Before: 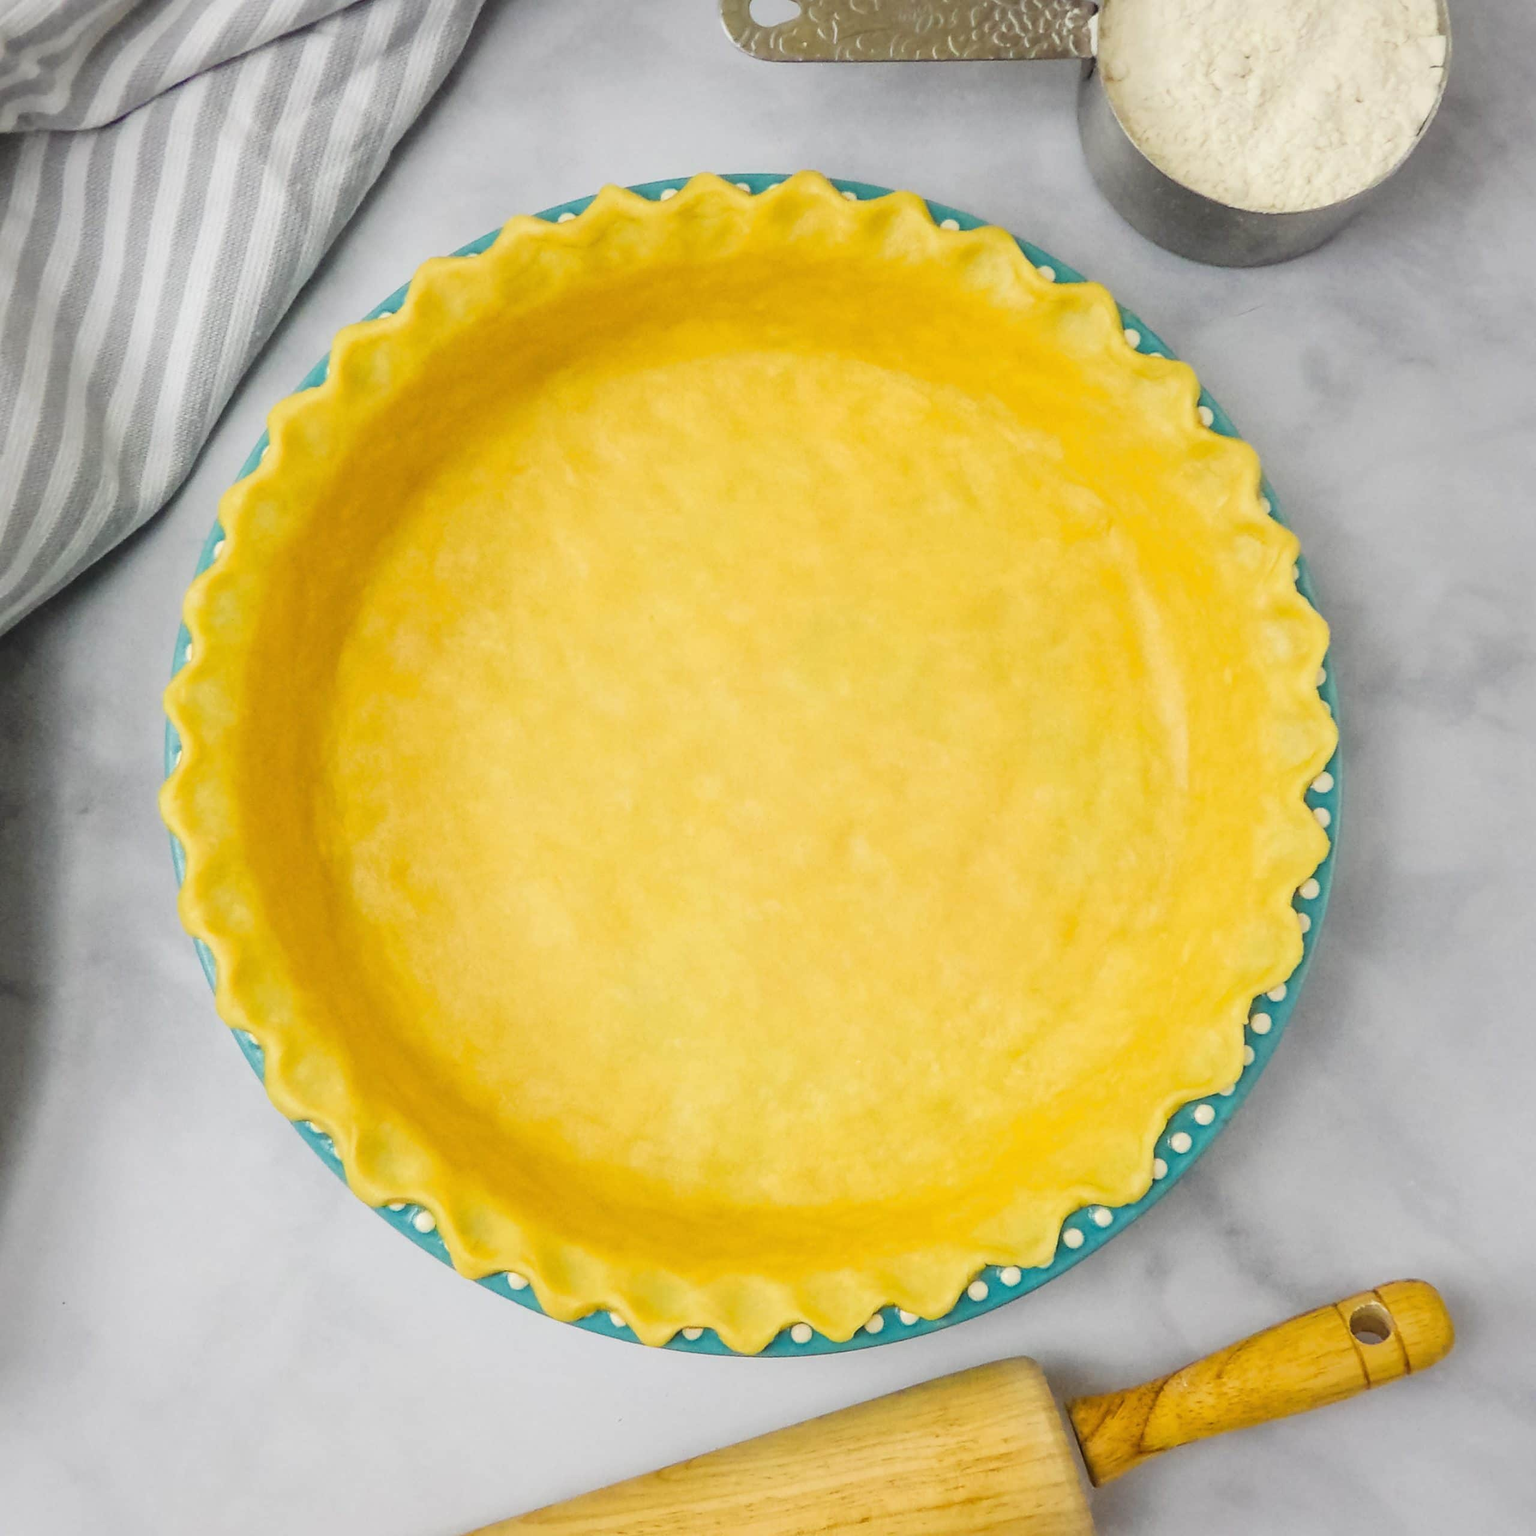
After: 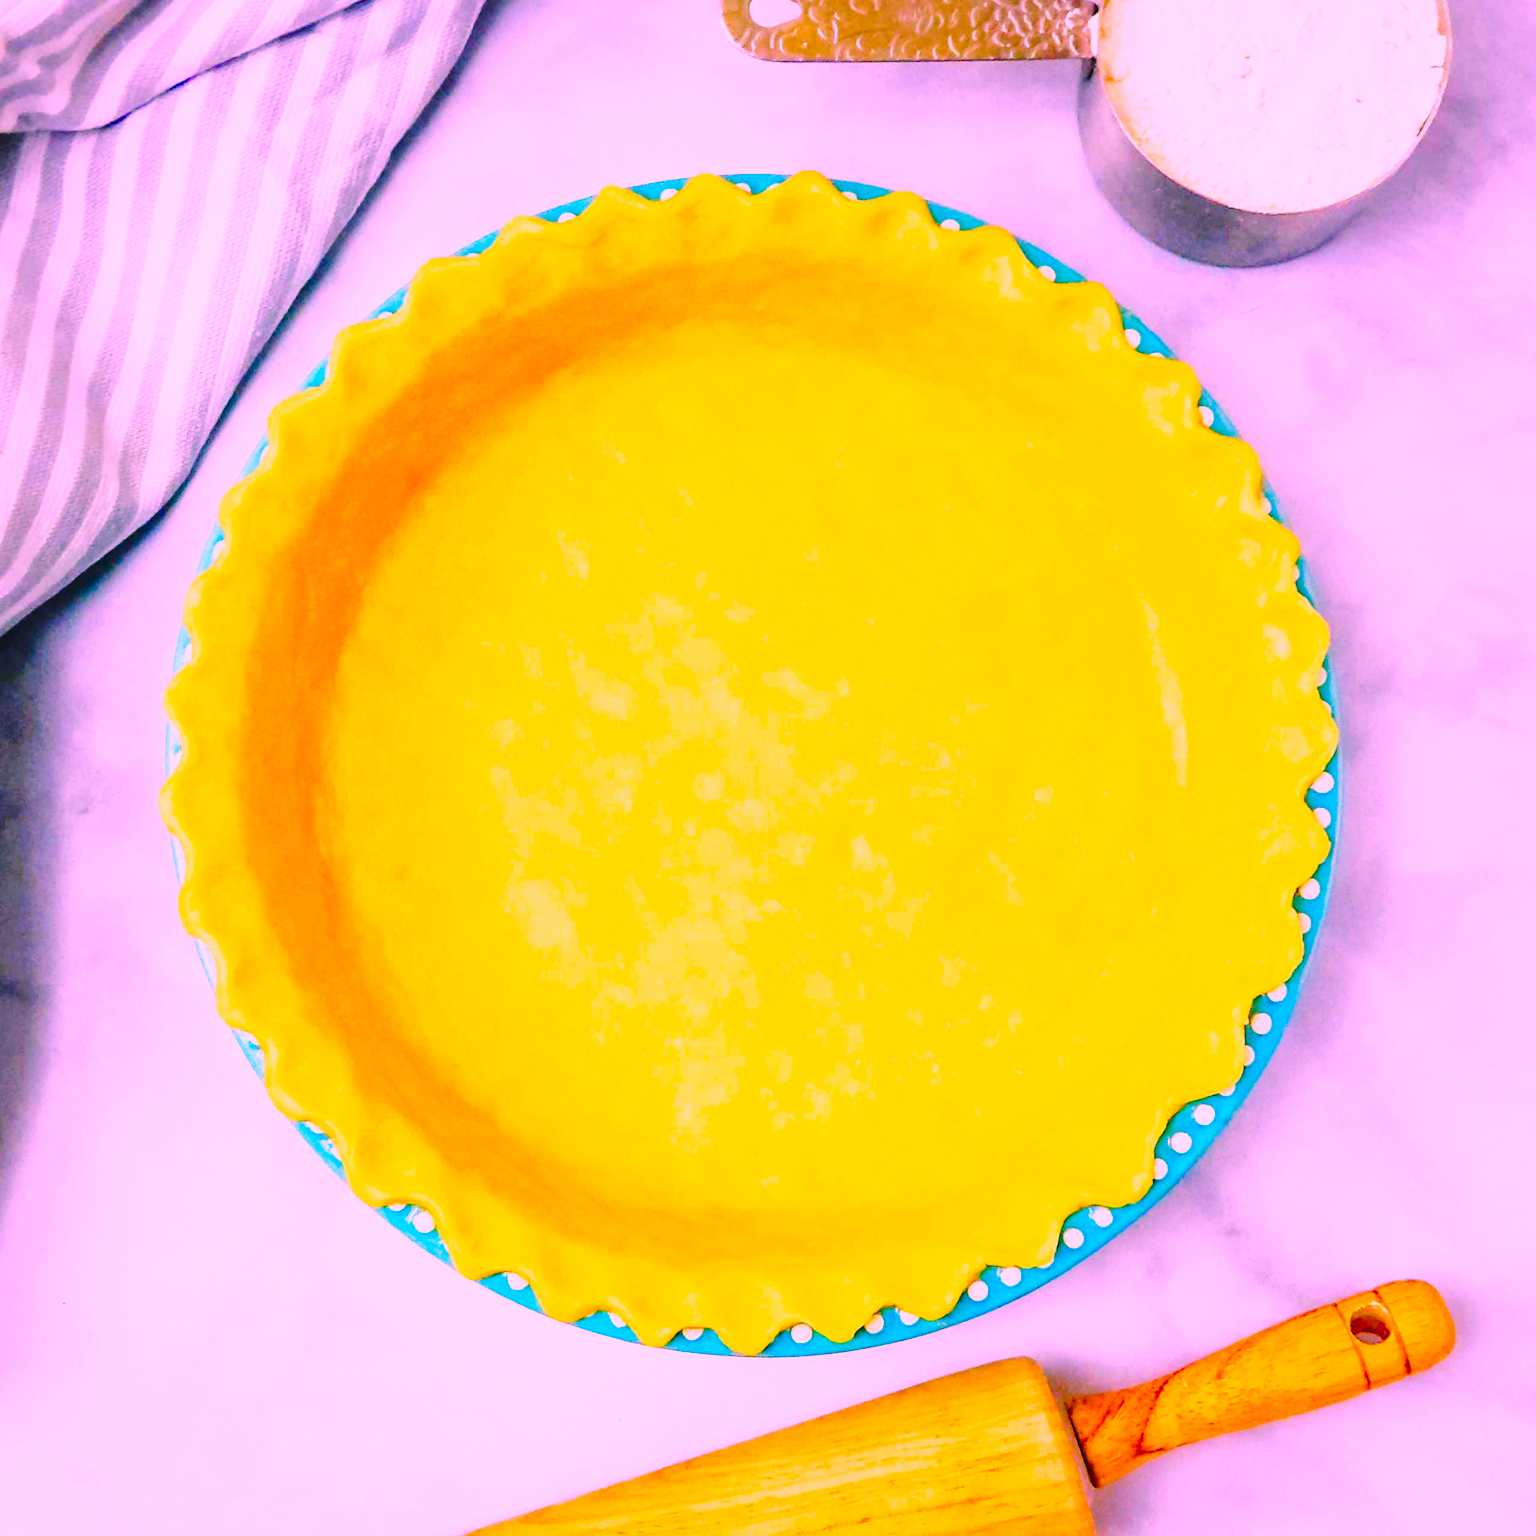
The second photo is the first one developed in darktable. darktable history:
base curve: curves: ch0 [(0, 0) (0.04, 0.03) (0.133, 0.232) (0.448, 0.748) (0.843, 0.968) (1, 1)], preserve colors none
color calibration: x 0.37, y 0.382, temperature 4317.38 K
color balance rgb: highlights gain › chroma 4.634%, highlights gain › hue 30.53°, global offset › luminance -0.492%, linear chroma grading › global chroma 15.621%, perceptual saturation grading › global saturation 24.239%, perceptual saturation grading › highlights -24.476%, perceptual saturation grading › mid-tones 23.684%, perceptual saturation grading › shadows 39.715%
color correction: highlights a* 19.22, highlights b* -11.94, saturation 1.65
